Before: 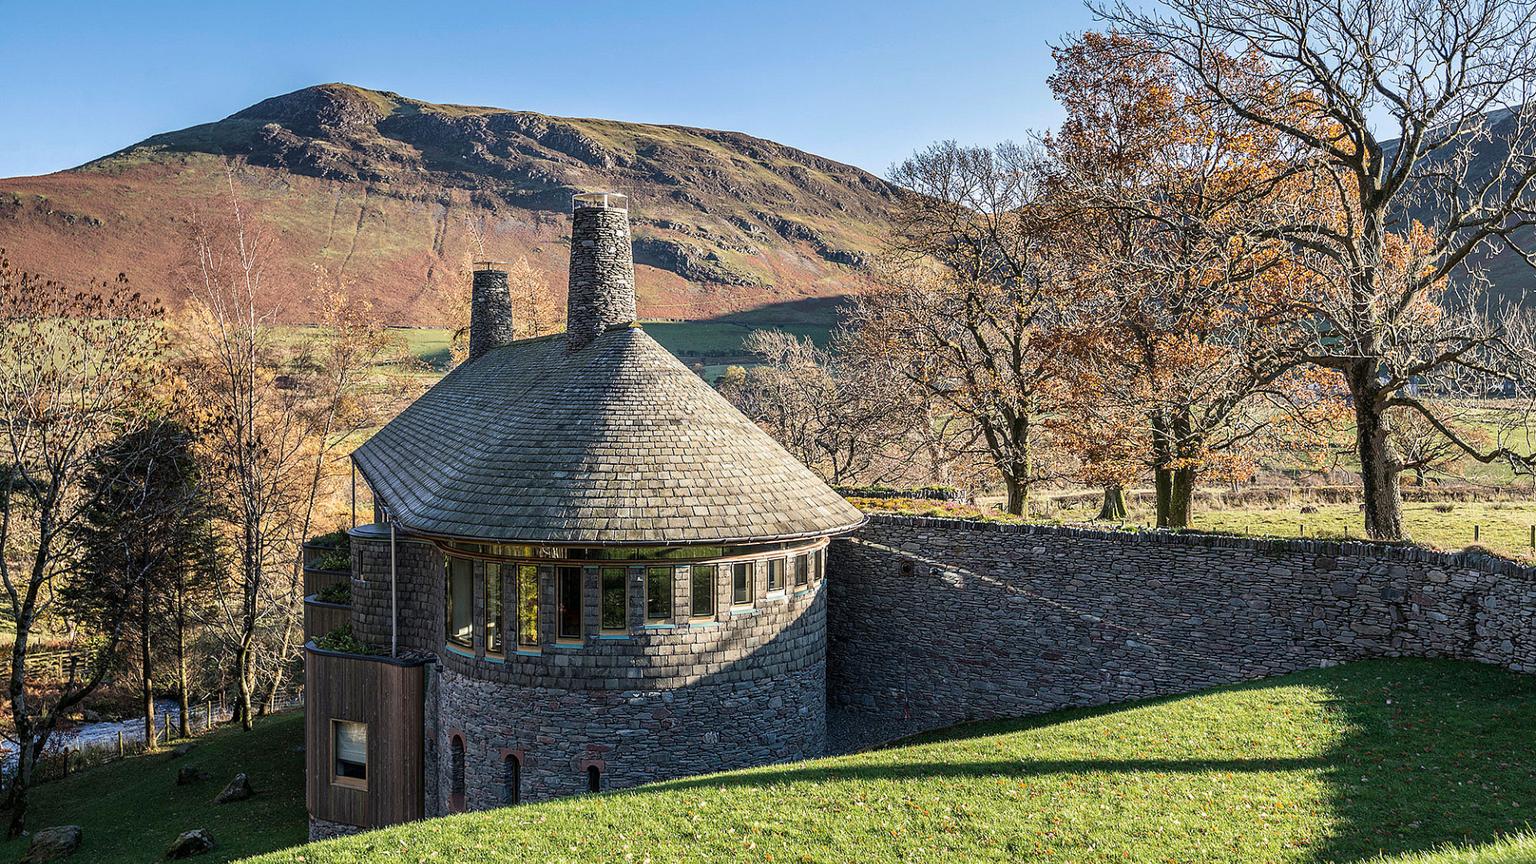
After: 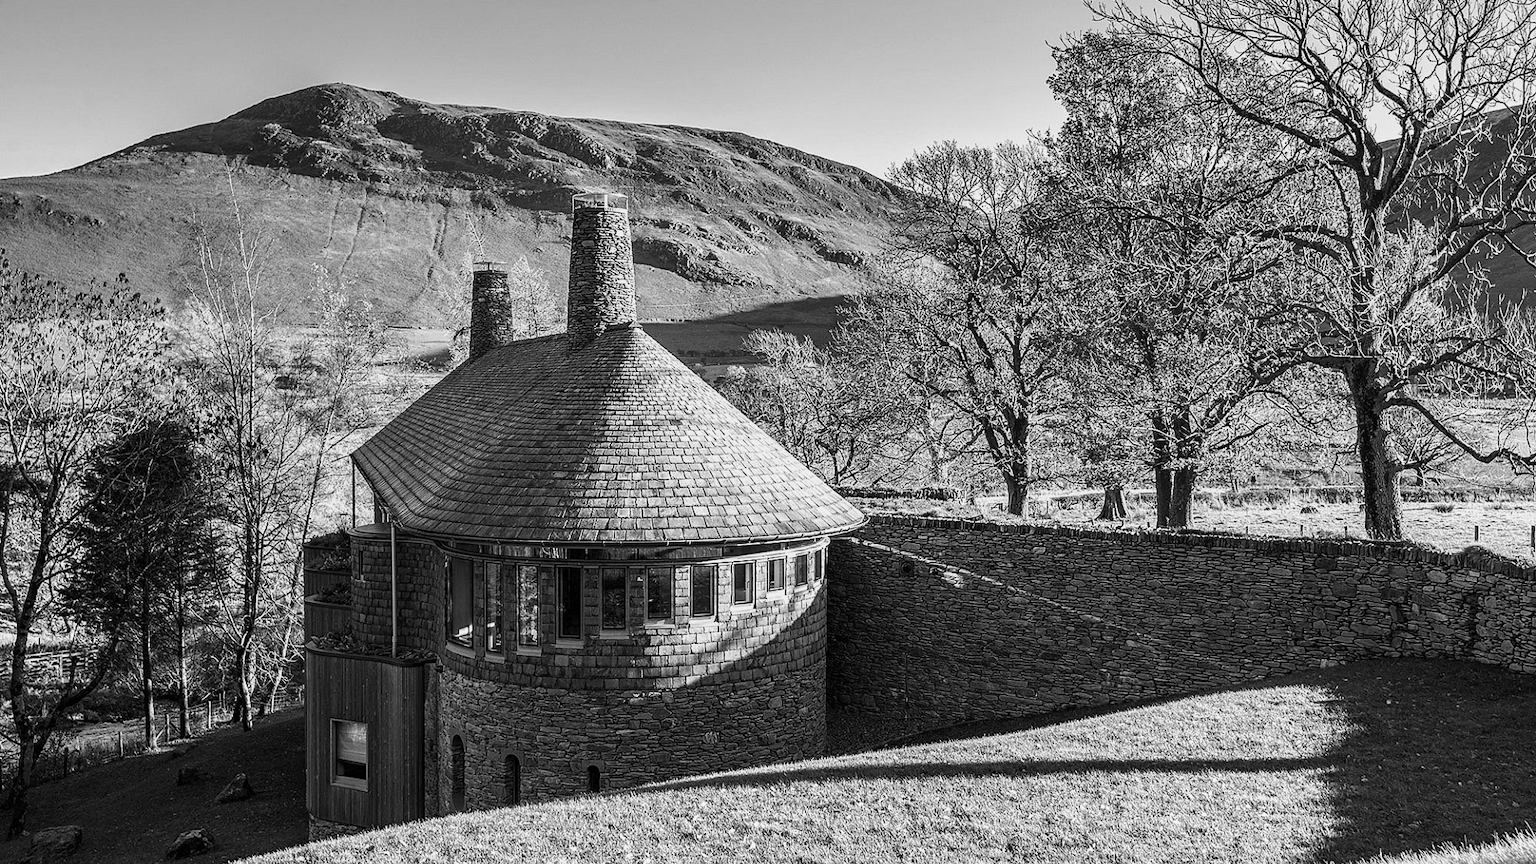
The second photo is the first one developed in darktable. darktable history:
shadows and highlights: radius 331.84, shadows 53.55, highlights -100, compress 94.63%, highlights color adjustment 73.23%, soften with gaussian
velvia: strength 17%
tone equalizer: -8 EV -0.417 EV, -7 EV -0.389 EV, -6 EV -0.333 EV, -5 EV -0.222 EV, -3 EV 0.222 EV, -2 EV 0.333 EV, -1 EV 0.389 EV, +0 EV 0.417 EV, edges refinement/feathering 500, mask exposure compensation -1.57 EV, preserve details no
monochrome: a -92.57, b 58.91
